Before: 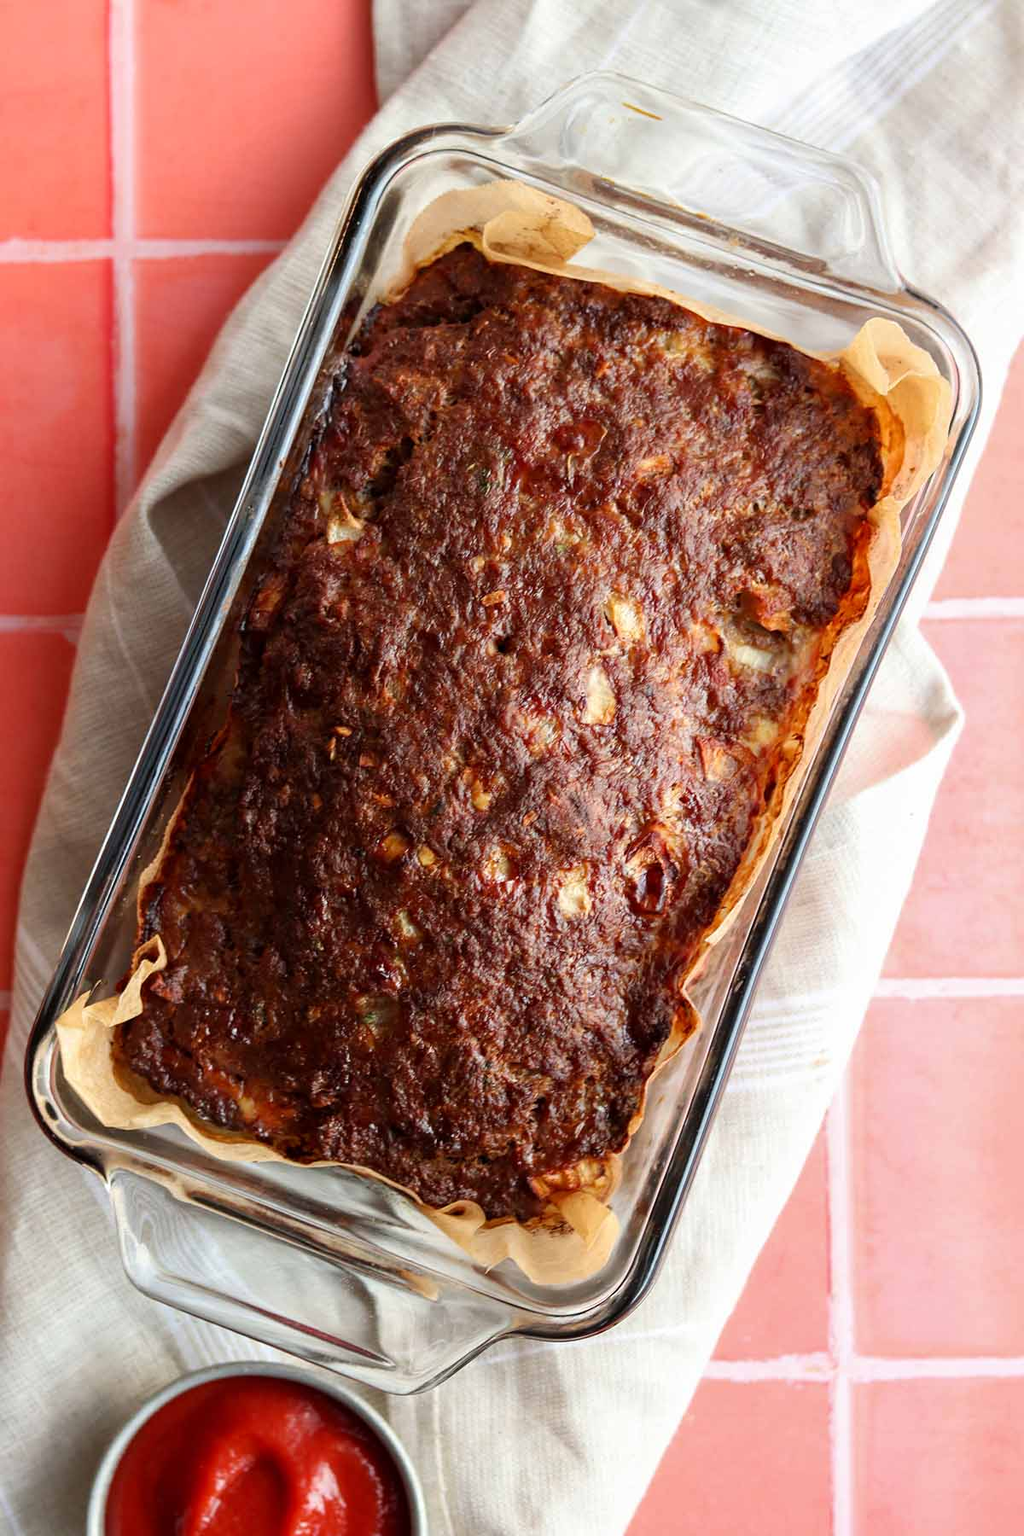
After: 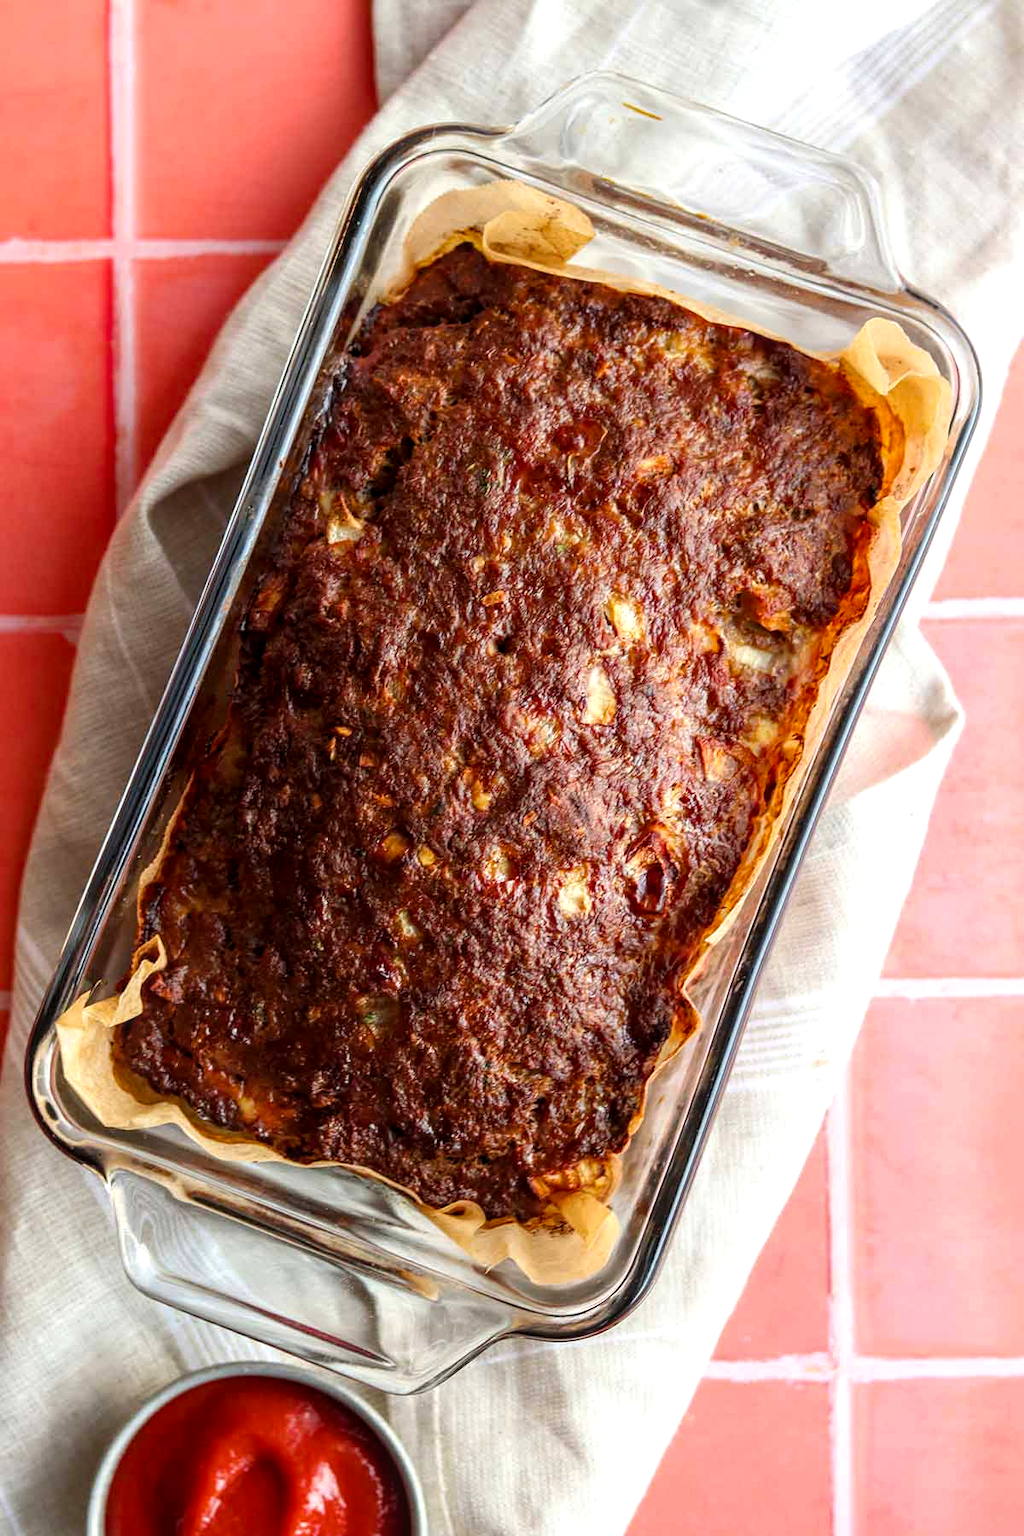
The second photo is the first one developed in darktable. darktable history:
local contrast: on, module defaults
color balance rgb: linear chroma grading › global chroma 3.45%, perceptual saturation grading › global saturation 11.24%, perceptual brilliance grading › global brilliance 3.04%, global vibrance 2.8%
tone equalizer: on, module defaults
